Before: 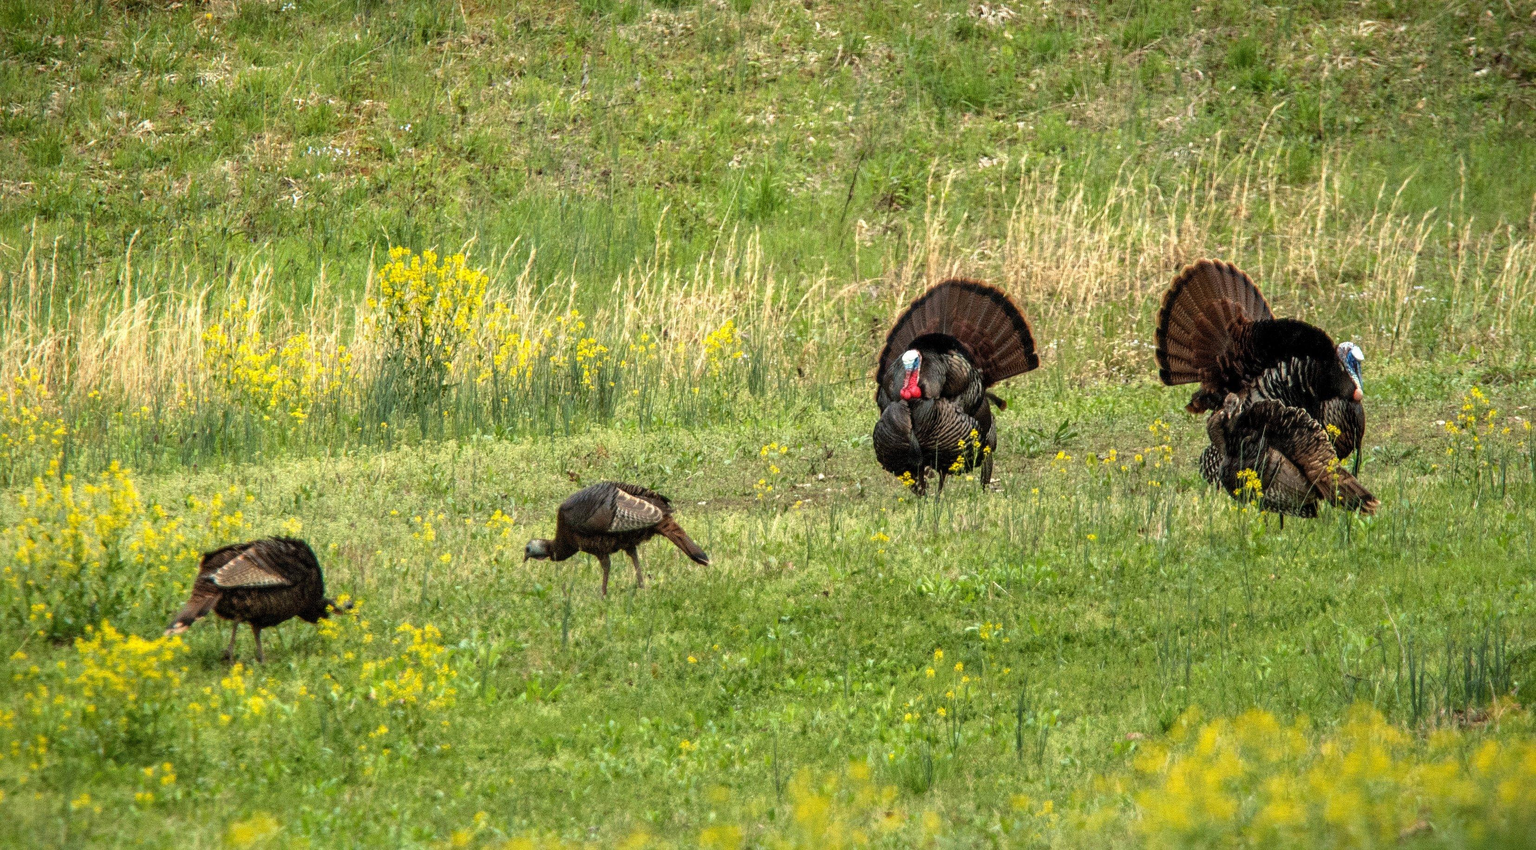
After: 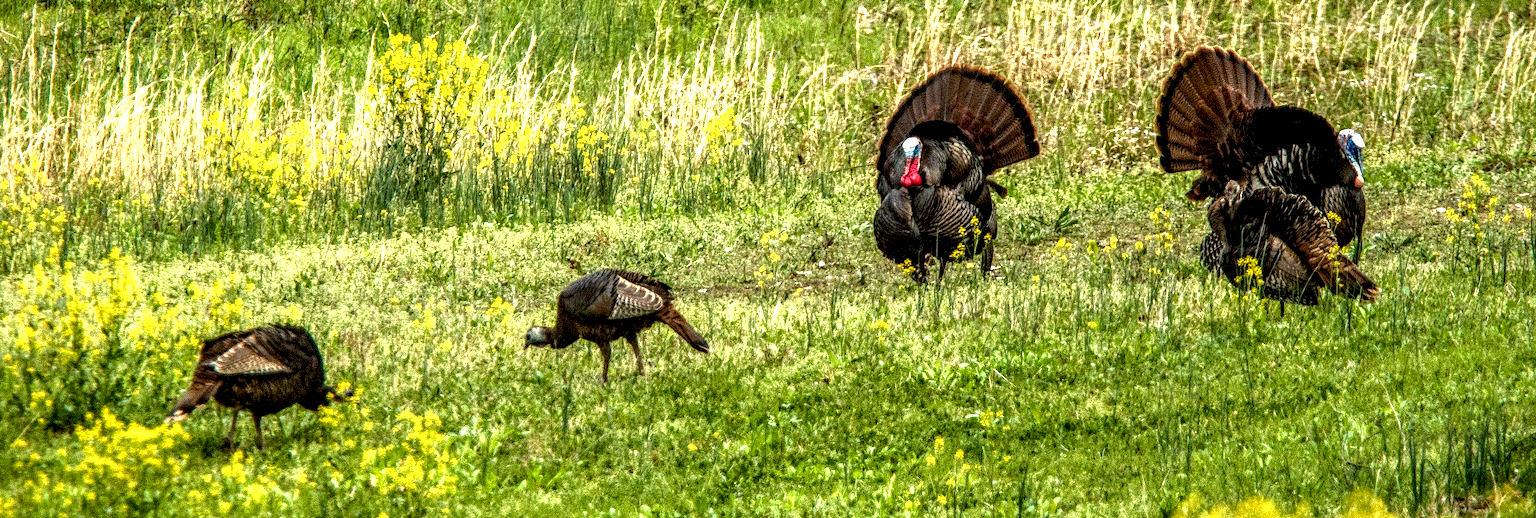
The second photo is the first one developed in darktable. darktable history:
local contrast: highlights 7%, shadows 36%, detail 183%, midtone range 0.469
crop and rotate: top 25.073%, bottom 13.955%
color balance rgb: perceptual saturation grading › global saturation 44.366%, perceptual saturation grading › highlights -50.246%, perceptual saturation grading › shadows 30.675%, perceptual brilliance grading › global brilliance 14.399%, perceptual brilliance grading › shadows -34.4%, global vibrance 20%
